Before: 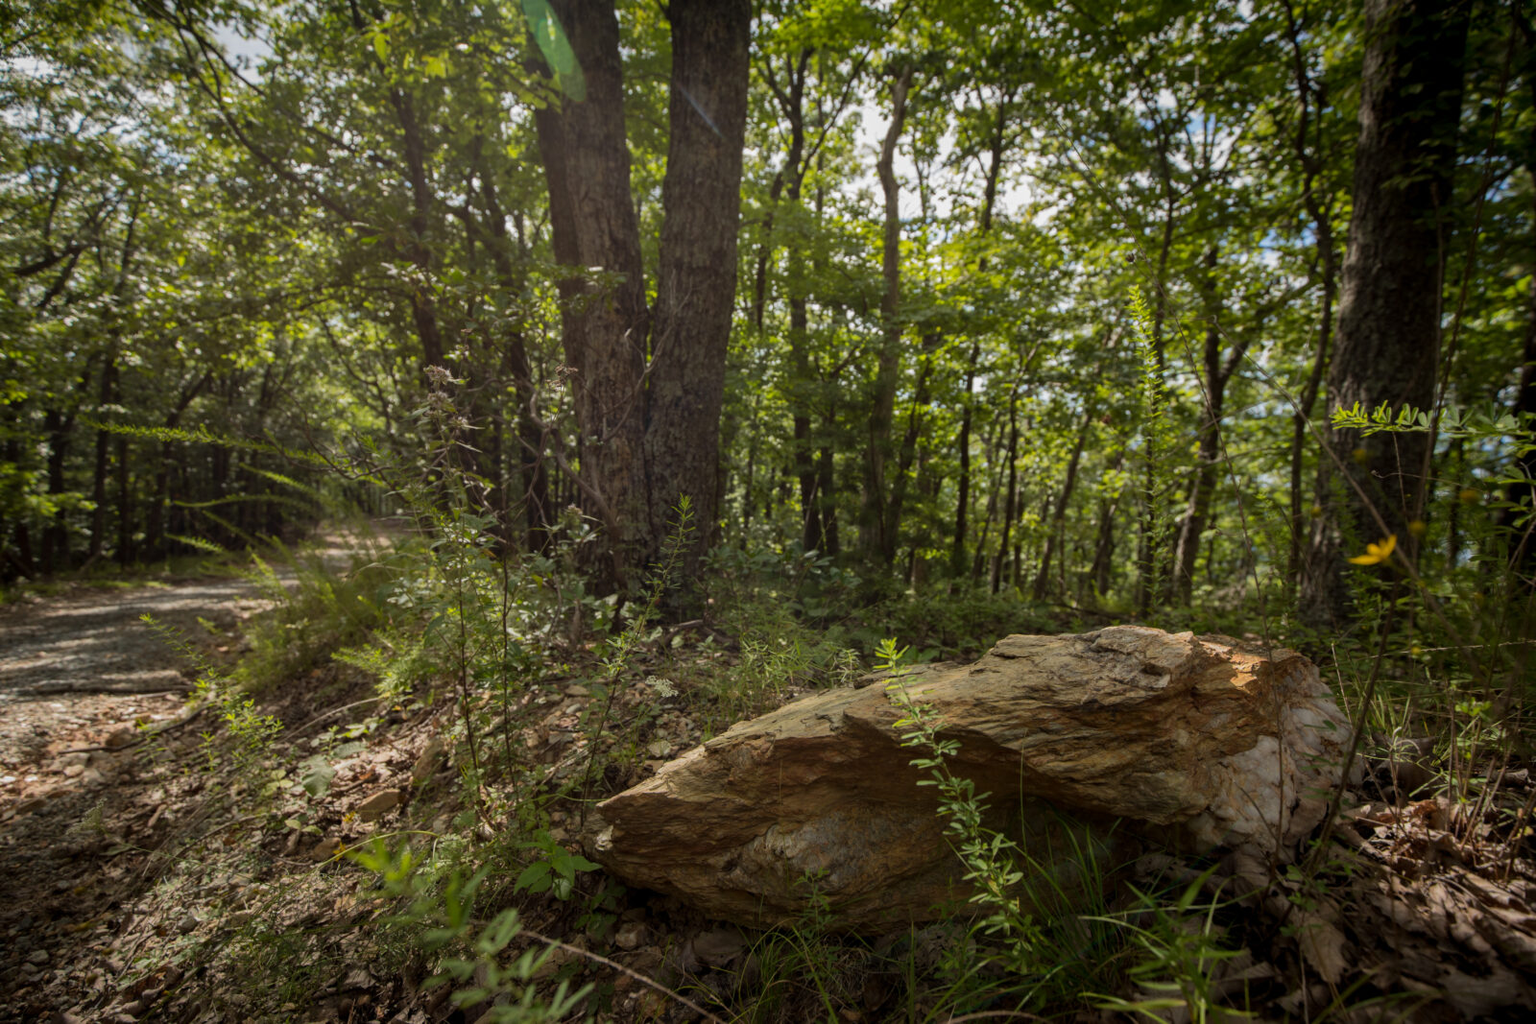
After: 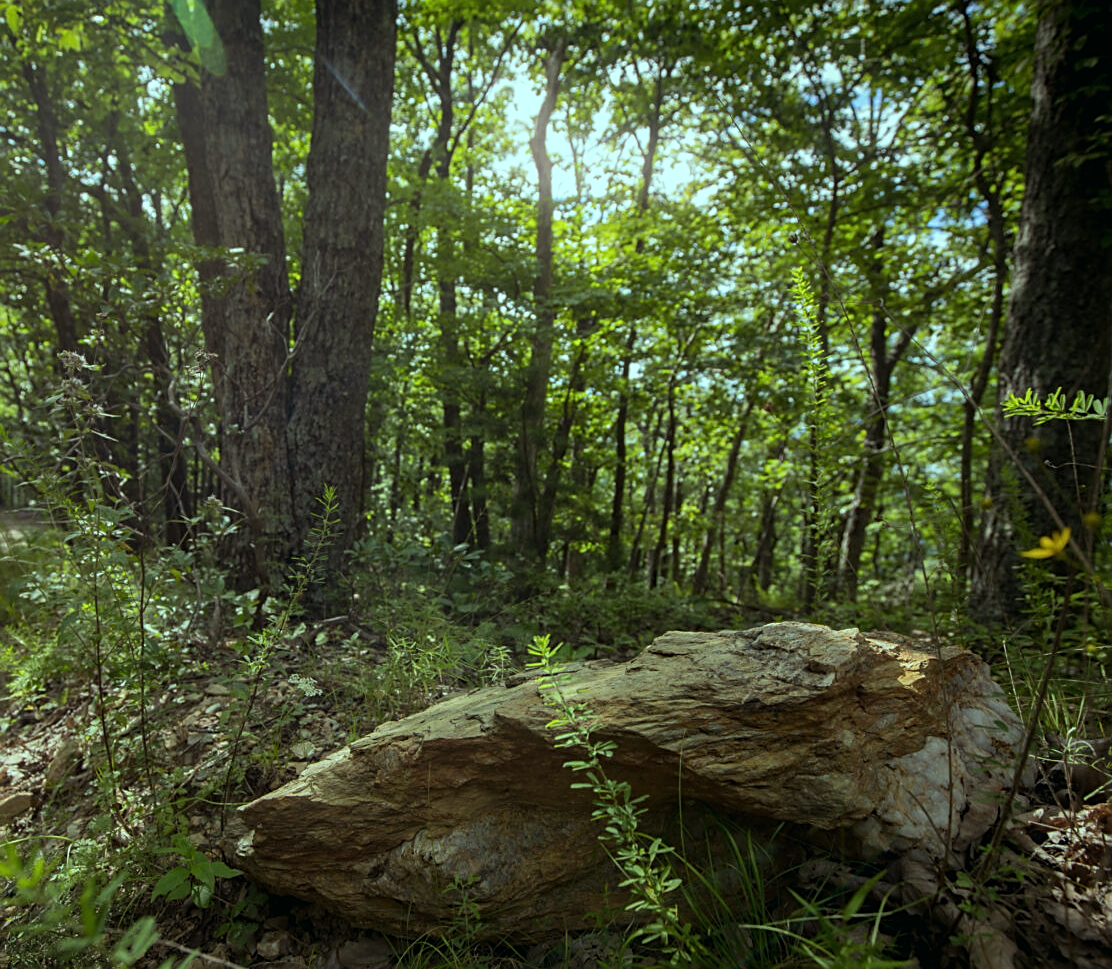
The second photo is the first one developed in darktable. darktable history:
sharpen: on, module defaults
bloom: size 5%, threshold 95%, strength 15%
color balance: mode lift, gamma, gain (sRGB), lift [0.997, 0.979, 1.021, 1.011], gamma [1, 1.084, 0.916, 0.998], gain [1, 0.87, 1.13, 1.101], contrast 4.55%, contrast fulcrum 38.24%, output saturation 104.09%
crop and rotate: left 24.034%, top 2.838%, right 6.406%, bottom 6.299%
